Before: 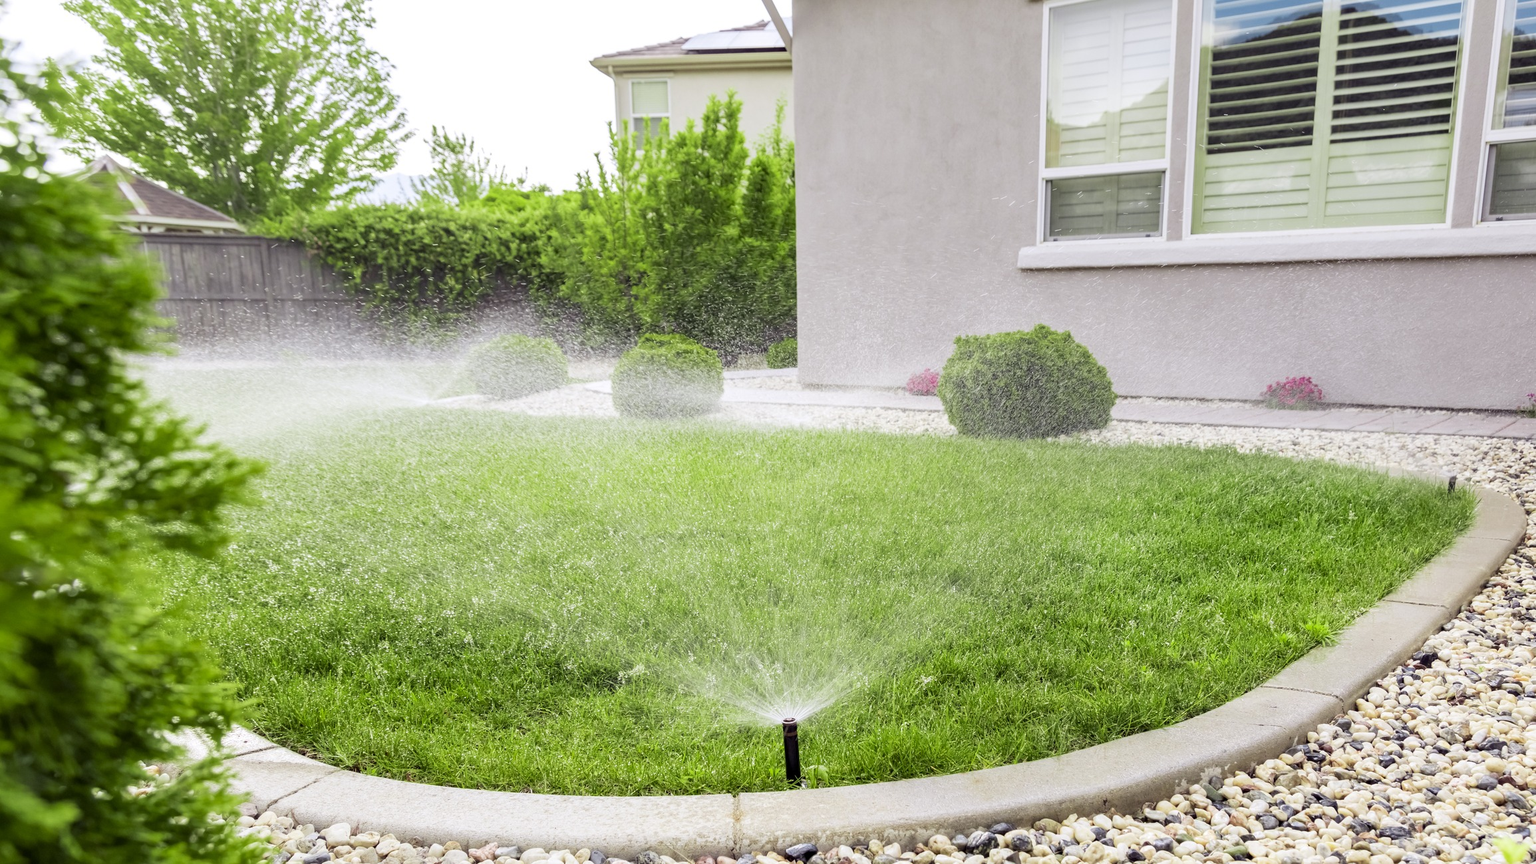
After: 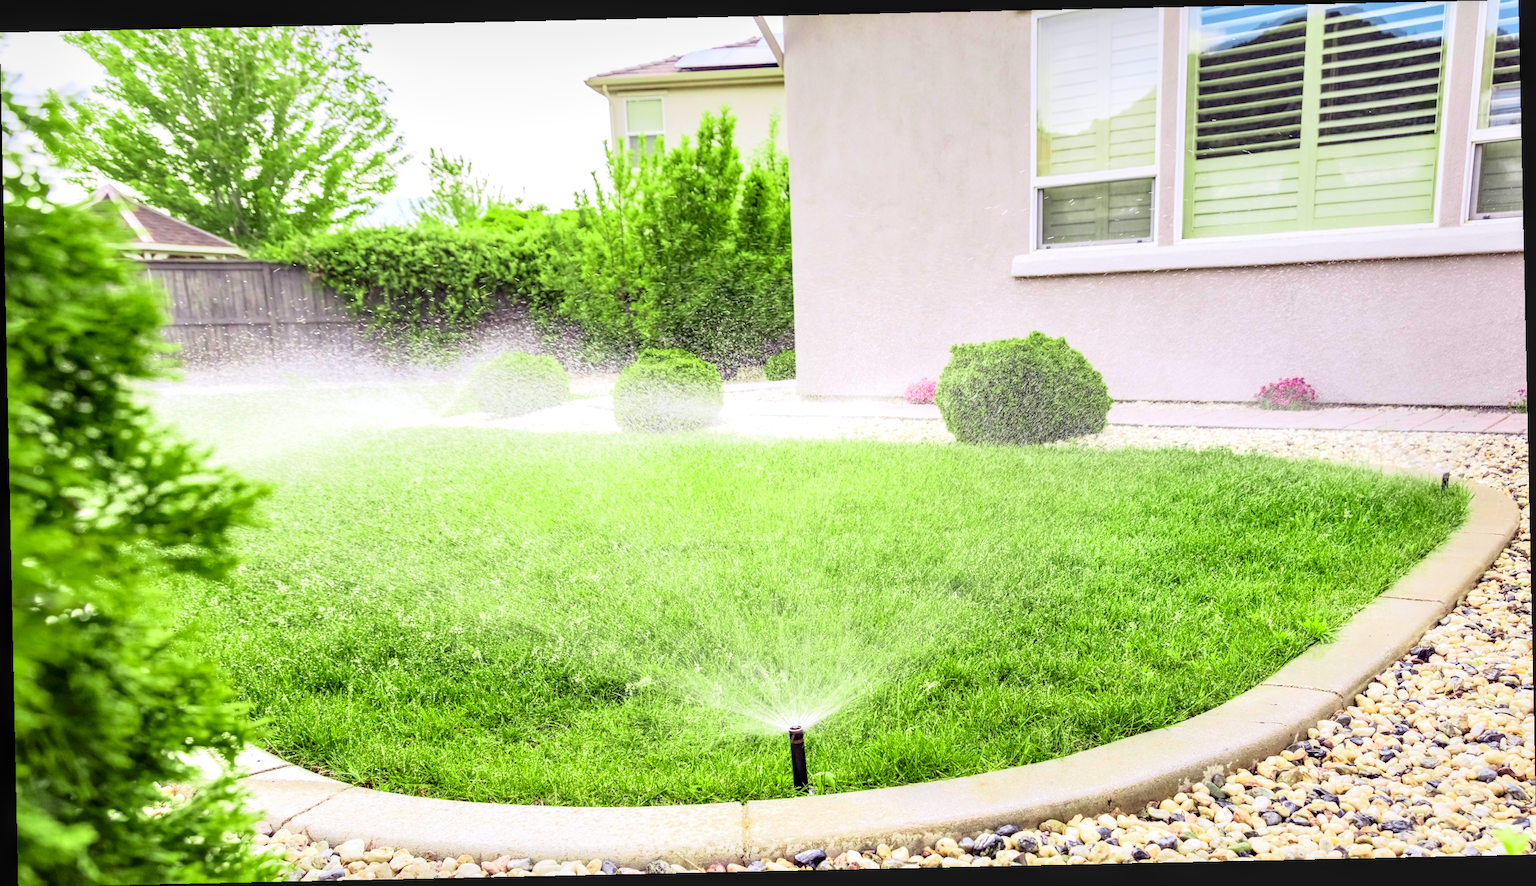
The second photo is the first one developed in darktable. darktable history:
exposure: exposure 0.566 EV, compensate highlight preservation false
local contrast: detail 130%
tone curve: curves: ch0 [(0, 0) (0.091, 0.077) (0.389, 0.458) (0.745, 0.82) (0.844, 0.908) (0.909, 0.942) (1, 0.973)]; ch1 [(0, 0) (0.437, 0.404) (0.5, 0.5) (0.529, 0.55) (0.58, 0.6) (0.616, 0.649) (1, 1)]; ch2 [(0, 0) (0.442, 0.415) (0.5, 0.5) (0.535, 0.557) (0.585, 0.62) (1, 1)], color space Lab, independent channels, preserve colors none
rotate and perspective: rotation -1.24°, automatic cropping off
